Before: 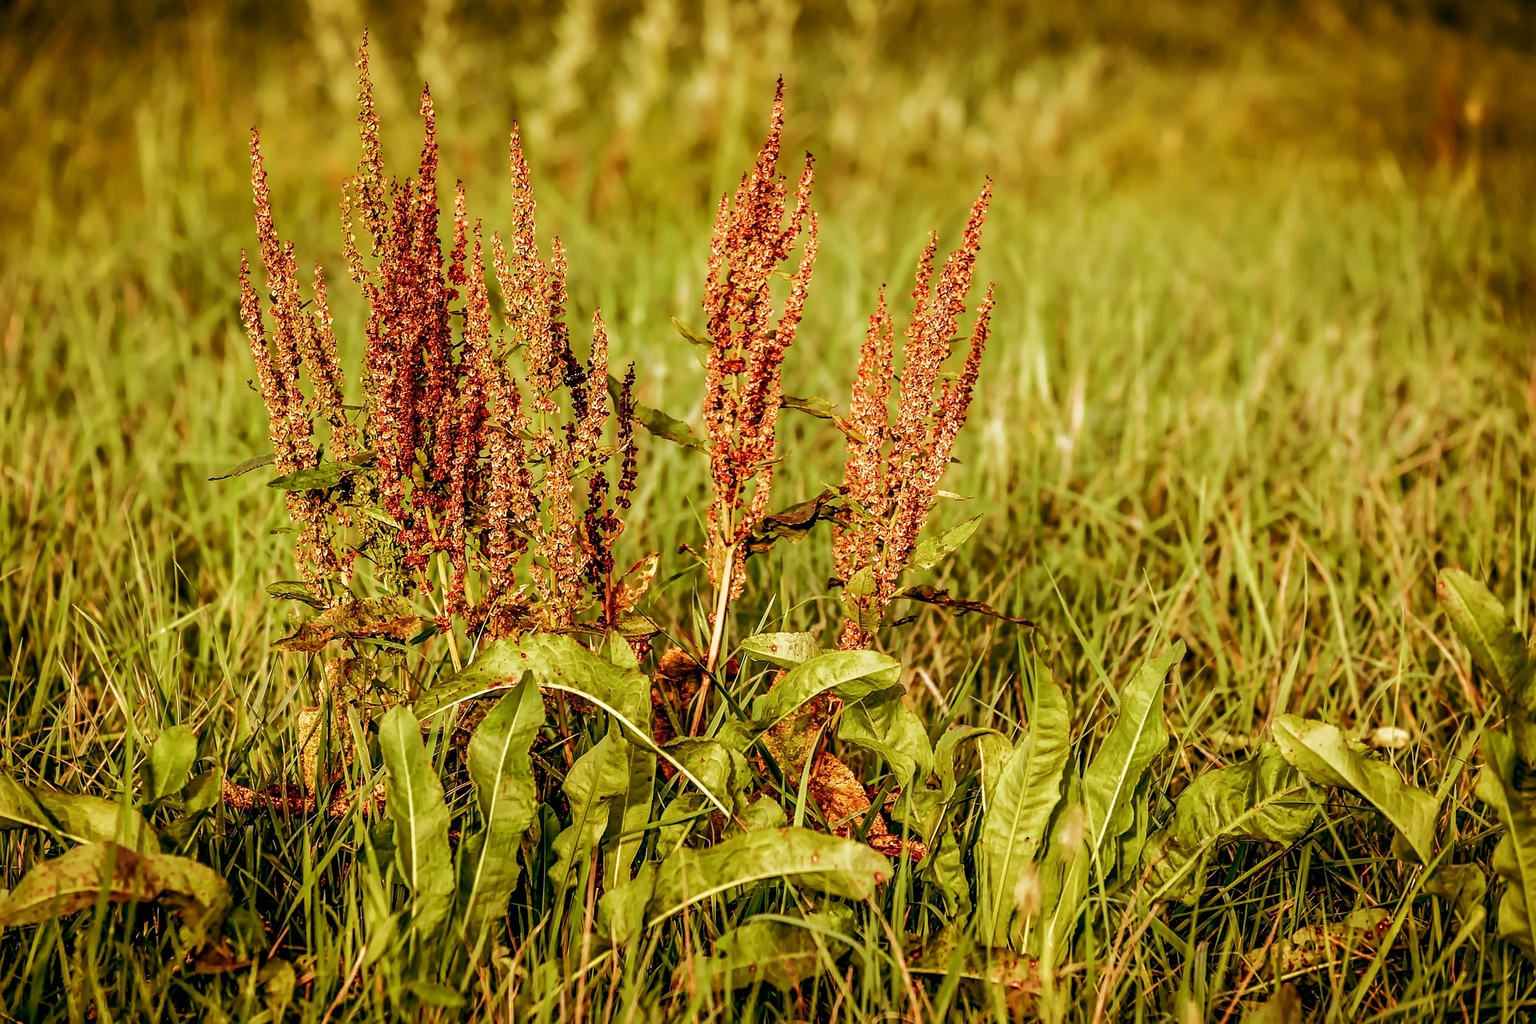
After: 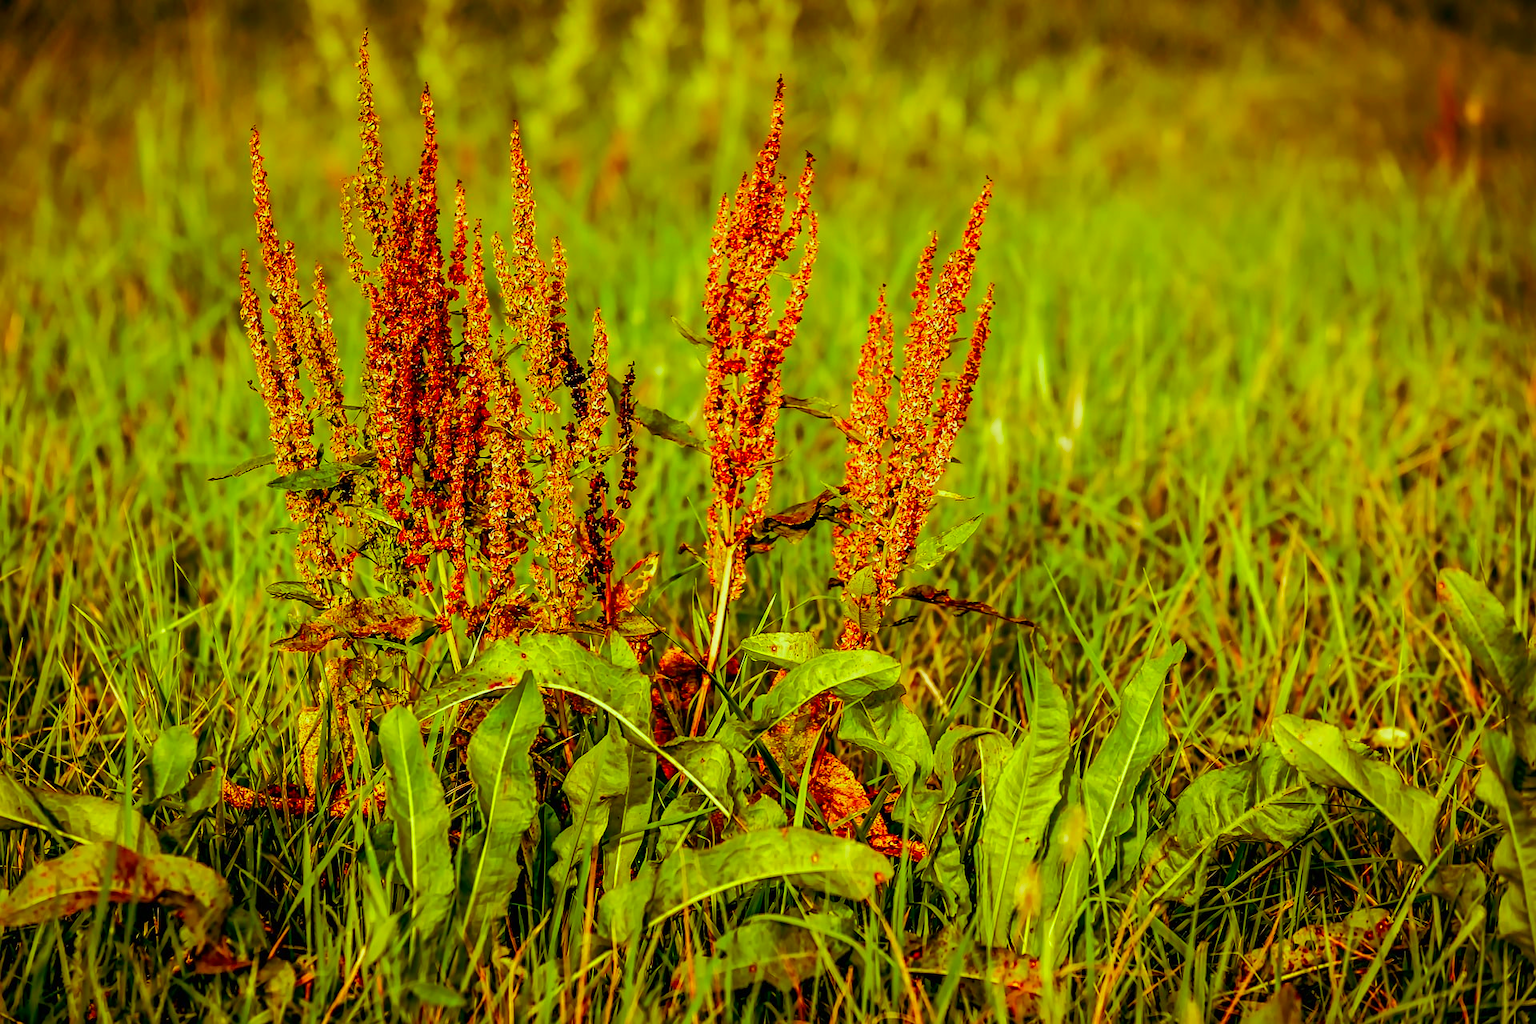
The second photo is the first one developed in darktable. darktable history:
exposure: exposure -0.072 EV, compensate highlight preservation false
color correction: highlights a* -10.77, highlights b* 9.8, saturation 1.72
